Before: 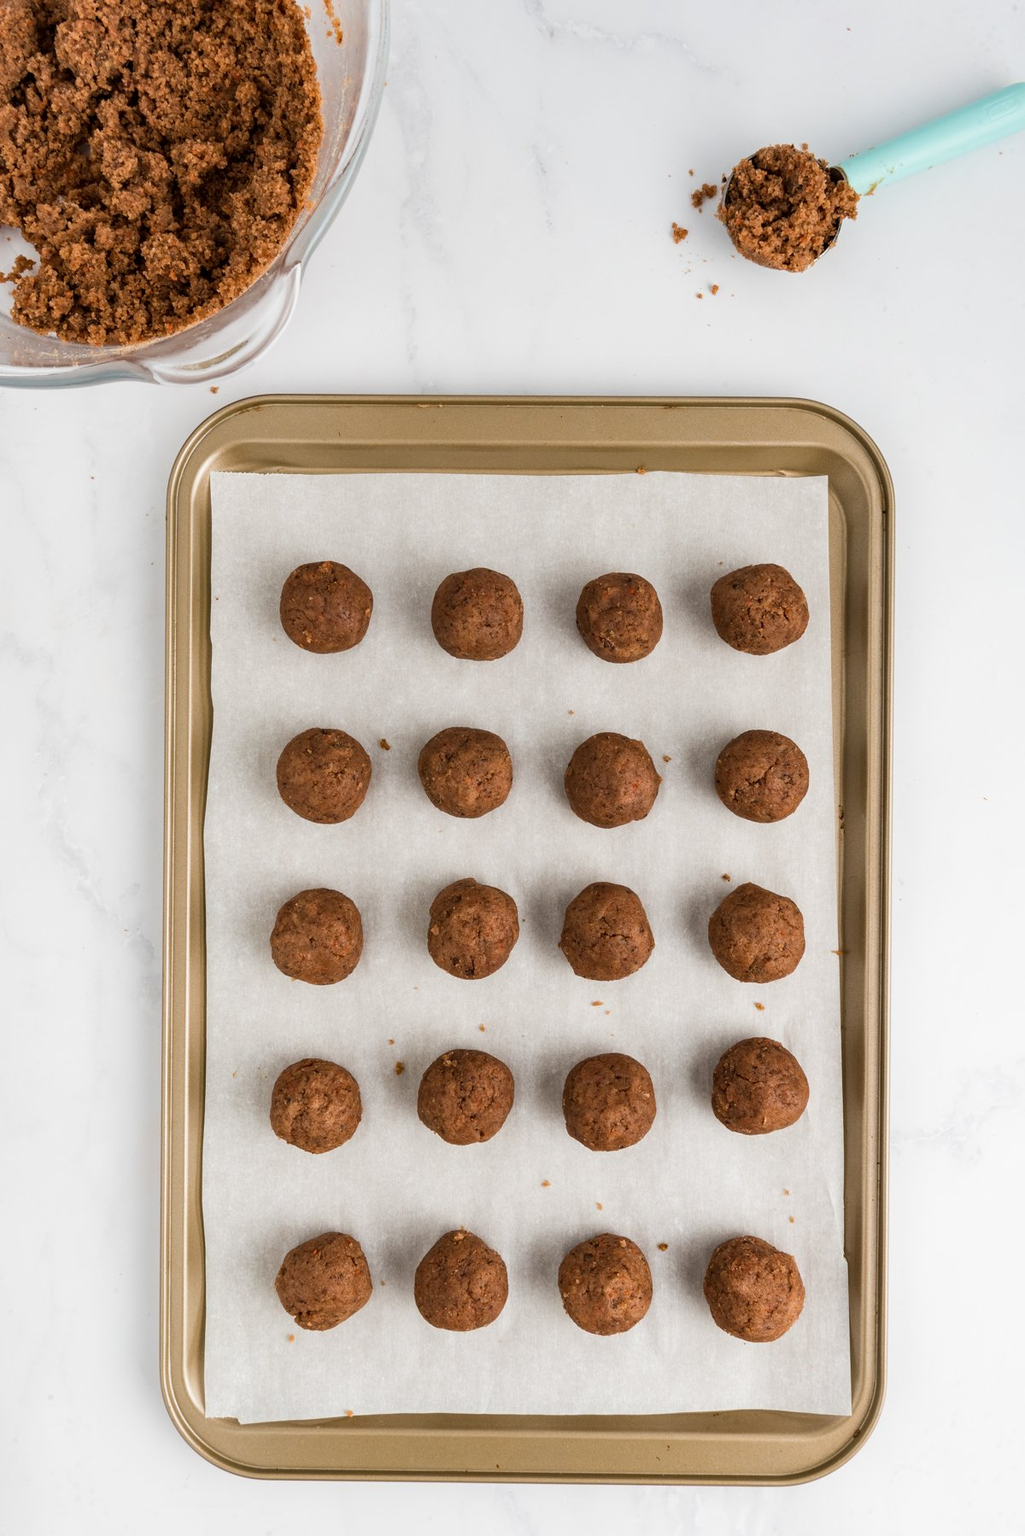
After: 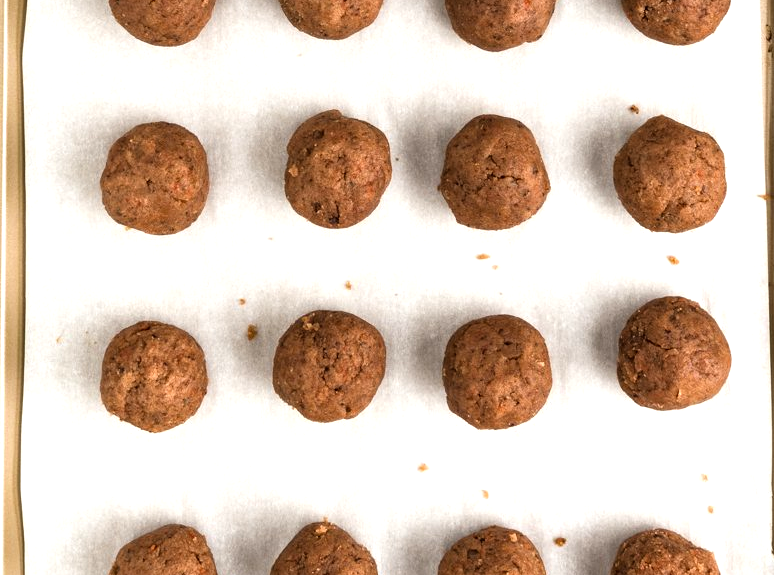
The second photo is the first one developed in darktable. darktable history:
crop: left 18.007%, top 51.07%, right 17.434%, bottom 16.906%
tone equalizer: -8 EV -0.771 EV, -7 EV -0.676 EV, -6 EV -0.614 EV, -5 EV -0.374 EV, -3 EV 0.389 EV, -2 EV 0.6 EV, -1 EV 0.695 EV, +0 EV 0.758 EV
